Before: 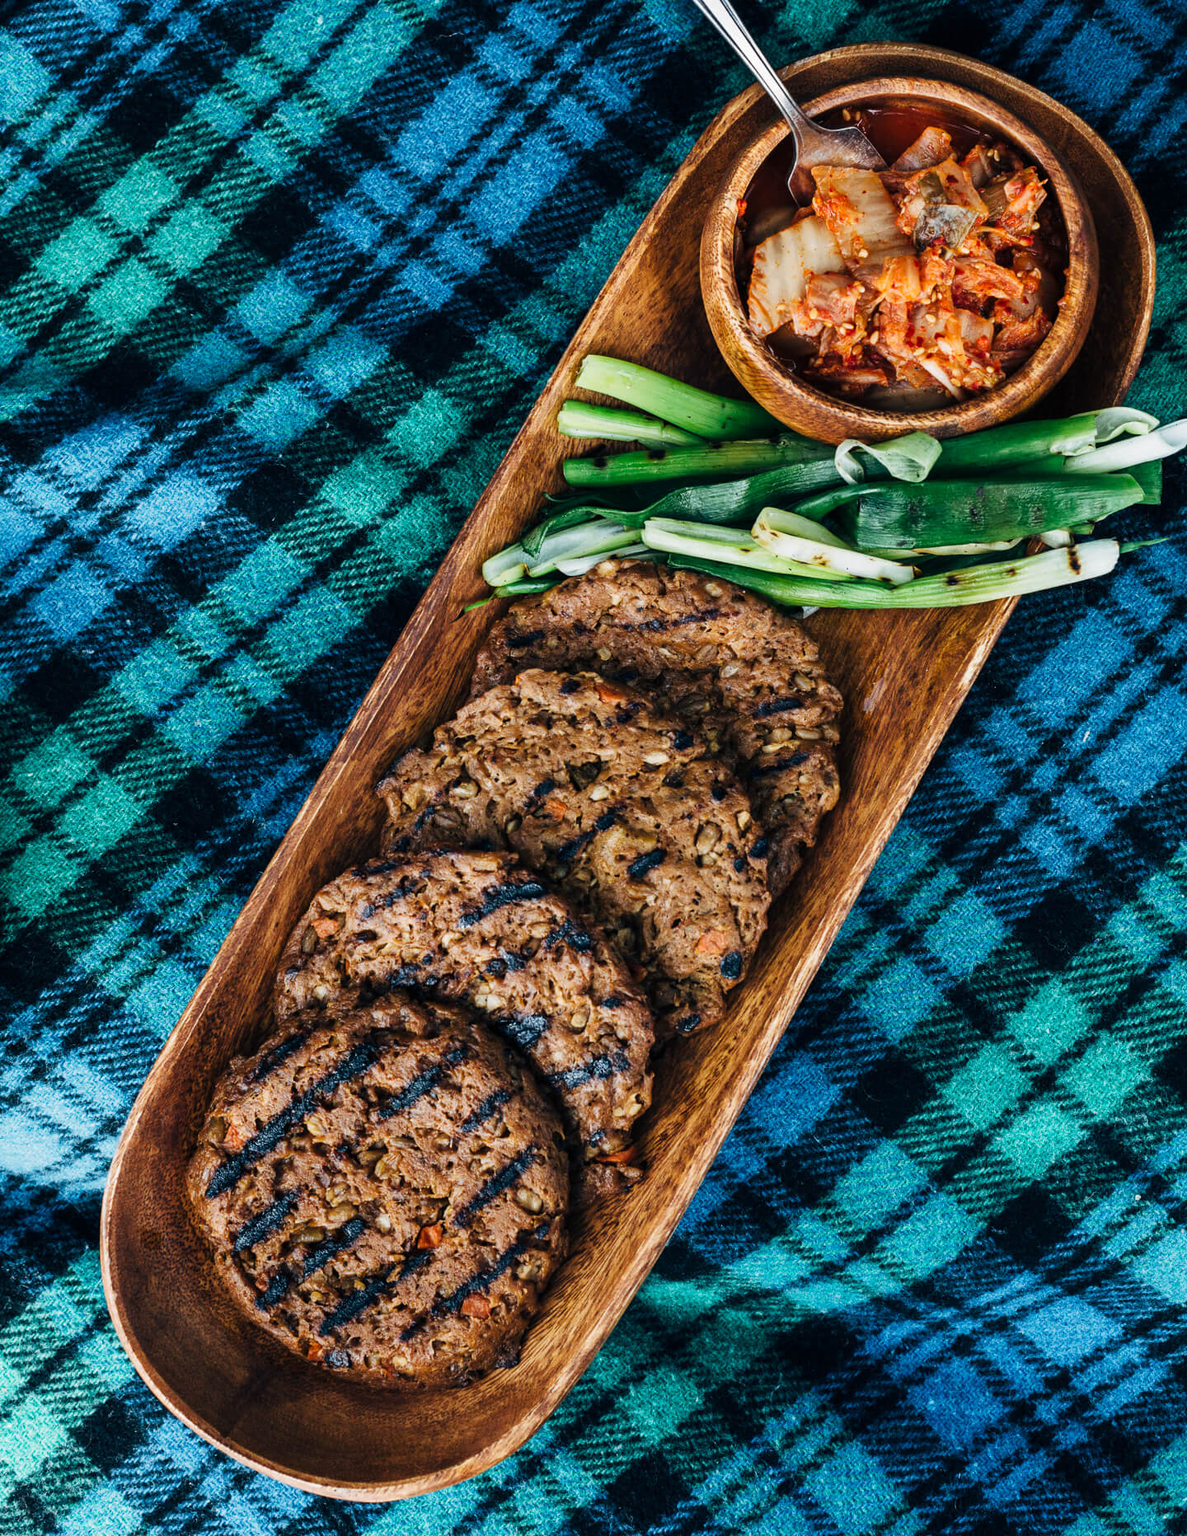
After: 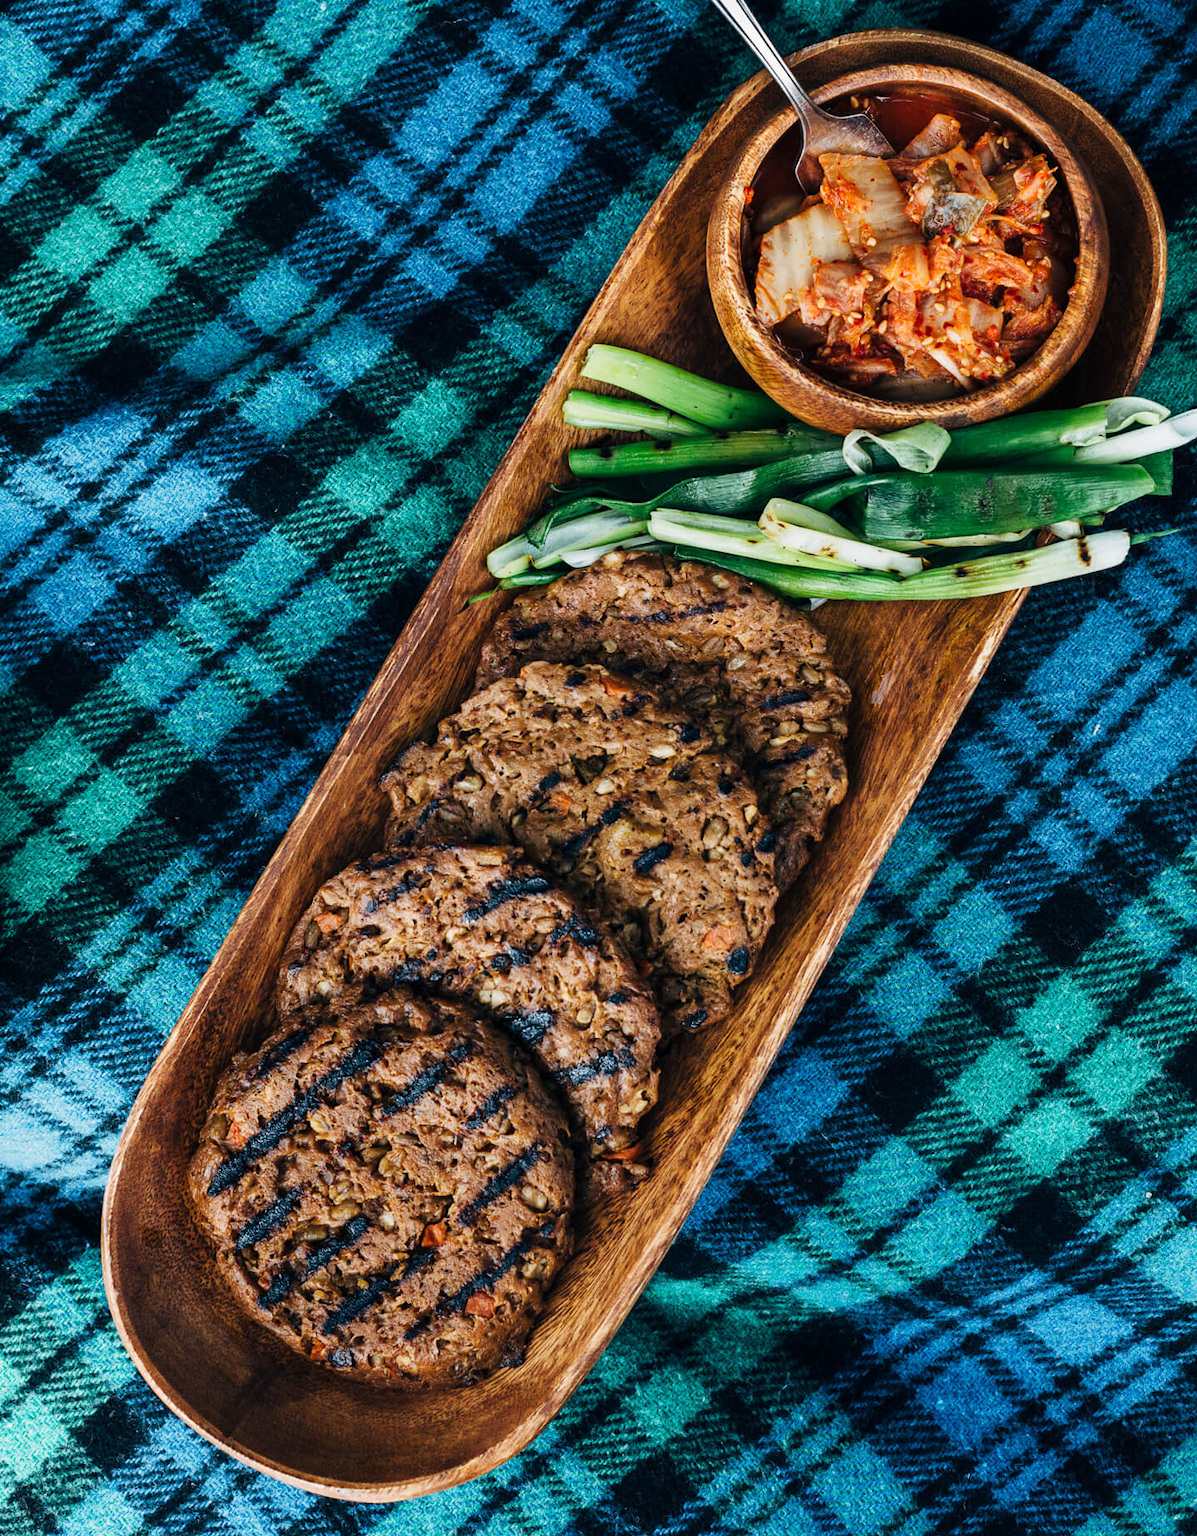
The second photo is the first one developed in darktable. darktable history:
crop: top 0.927%, right 0.064%
